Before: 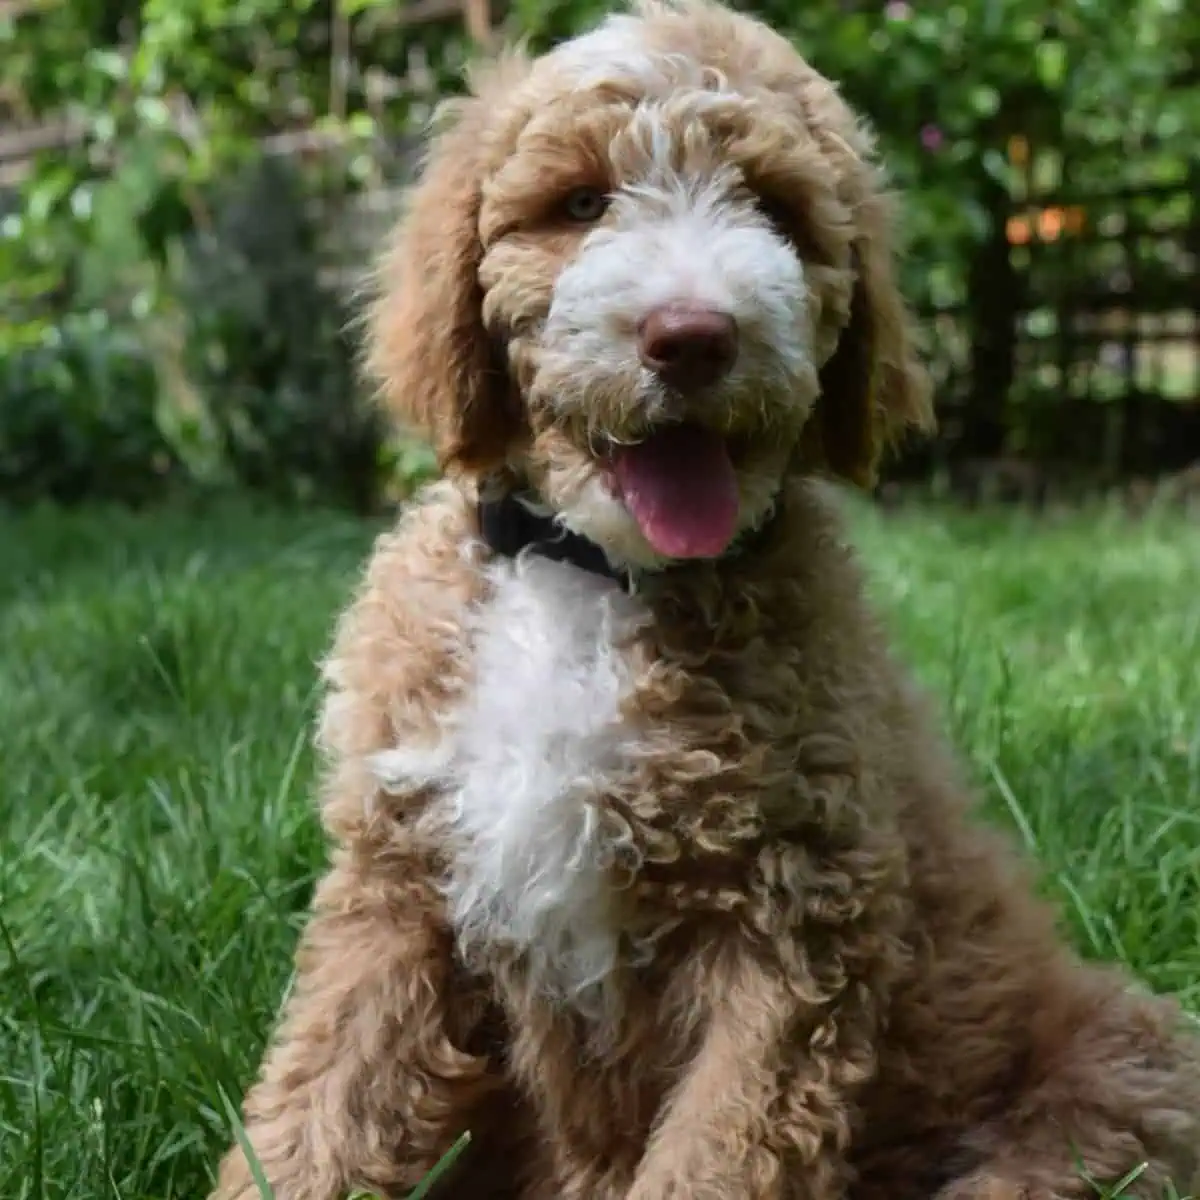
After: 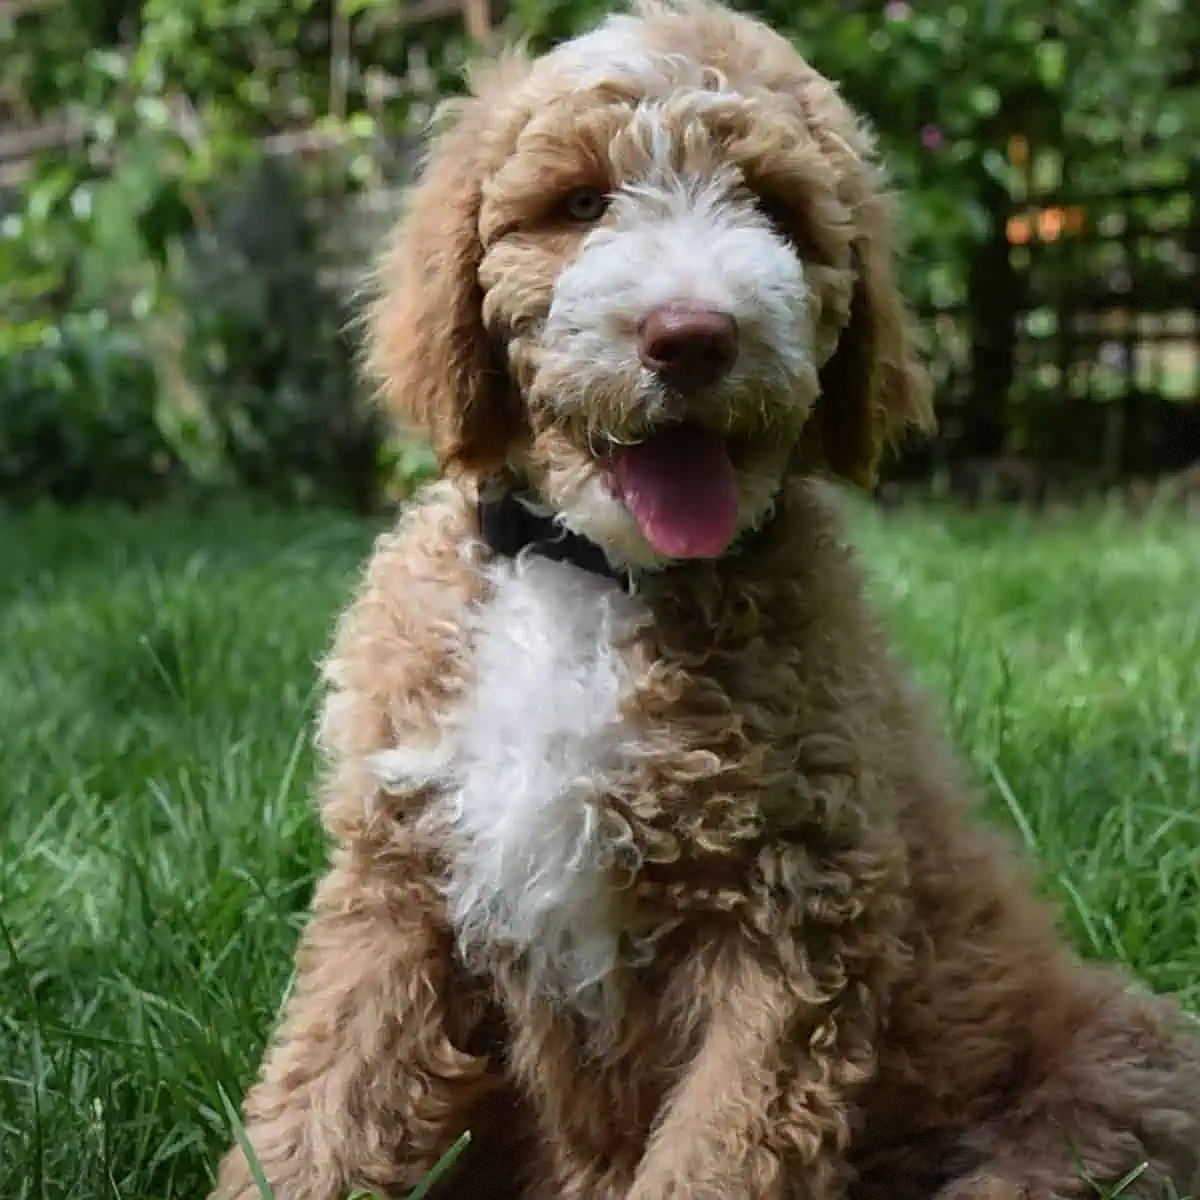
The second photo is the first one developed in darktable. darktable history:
vignetting: fall-off start 100%, fall-off radius 71%, brightness -0.434, saturation -0.2, width/height ratio 1.178, dithering 8-bit output, unbound false
sharpen: on, module defaults
